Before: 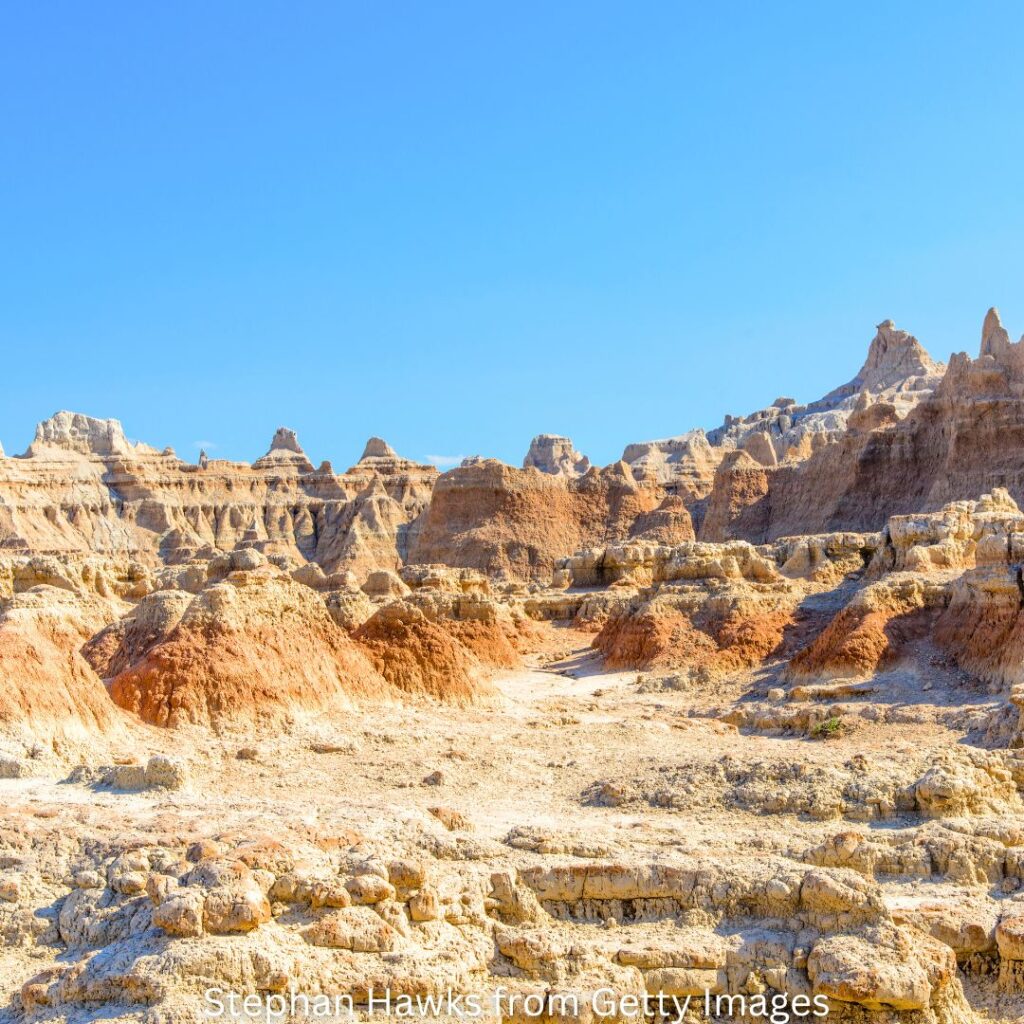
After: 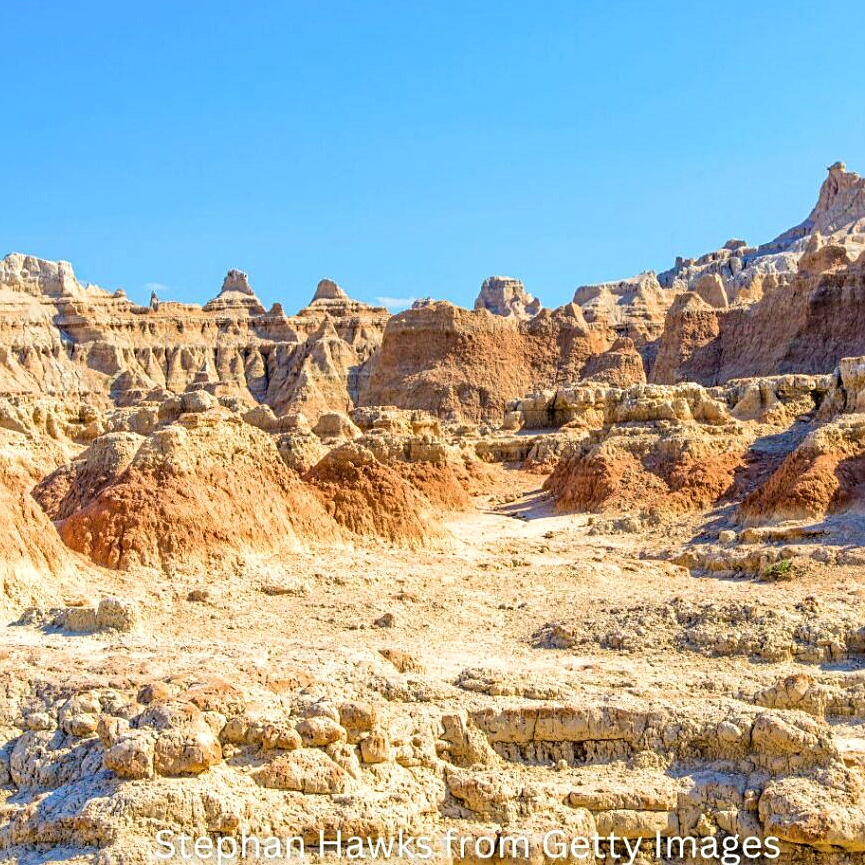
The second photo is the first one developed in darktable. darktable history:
sharpen: radius 2.167, amount 0.381, threshold 0
velvia: on, module defaults
haze removal: compatibility mode true, adaptive false
crop and rotate: left 4.842%, top 15.51%, right 10.668%
white balance: emerald 1
color balance rgb: perceptual saturation grading › global saturation -3%
